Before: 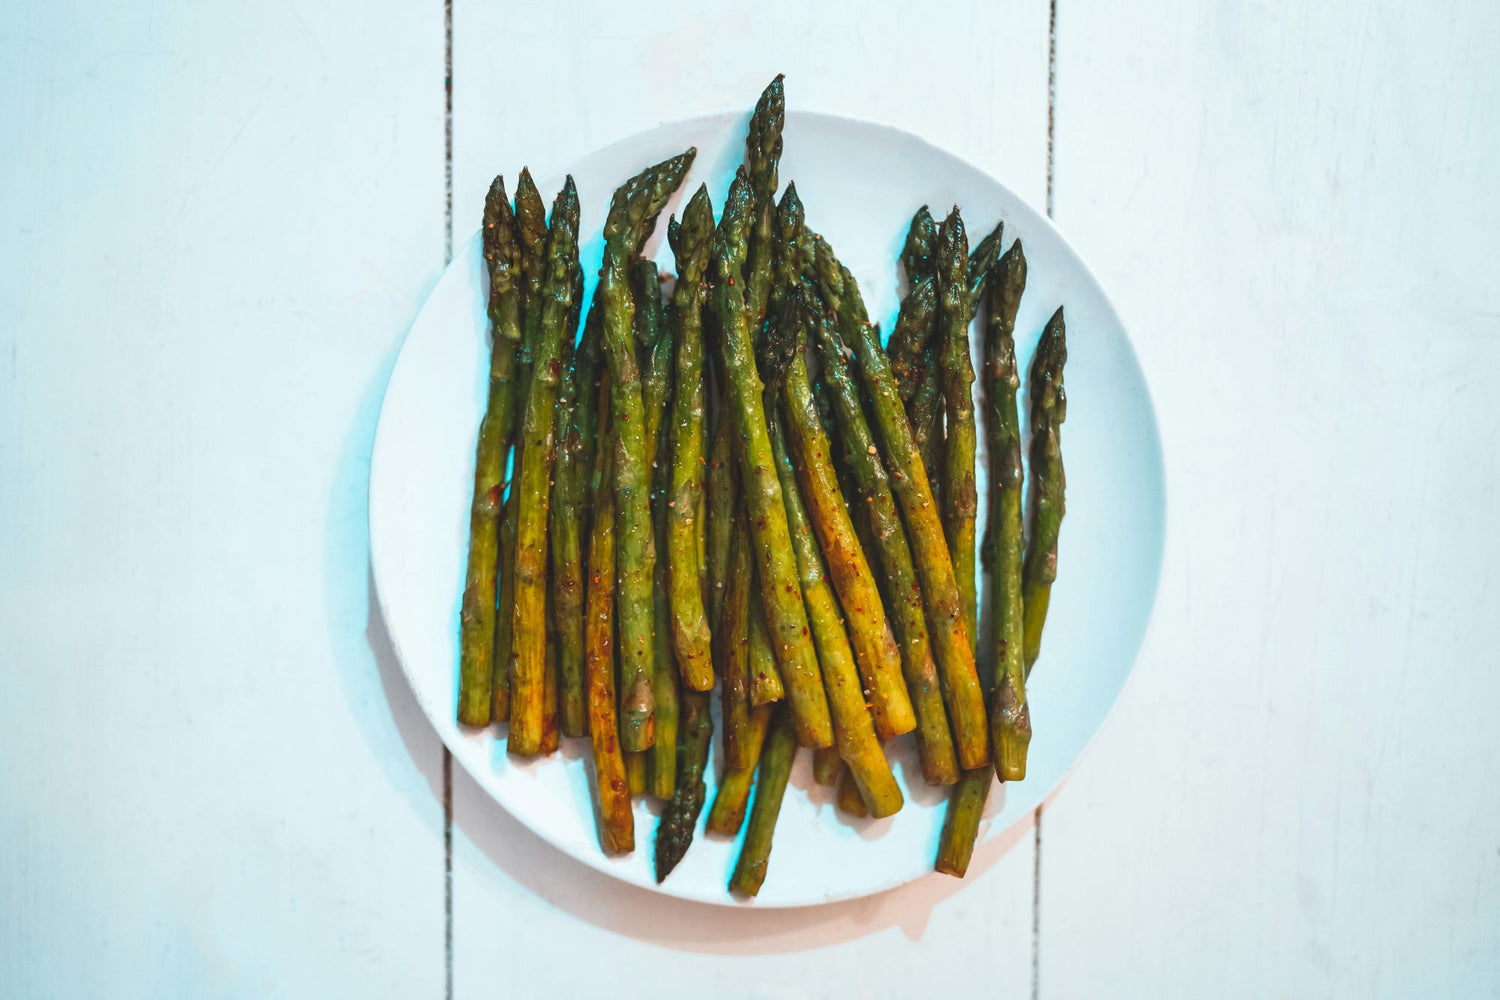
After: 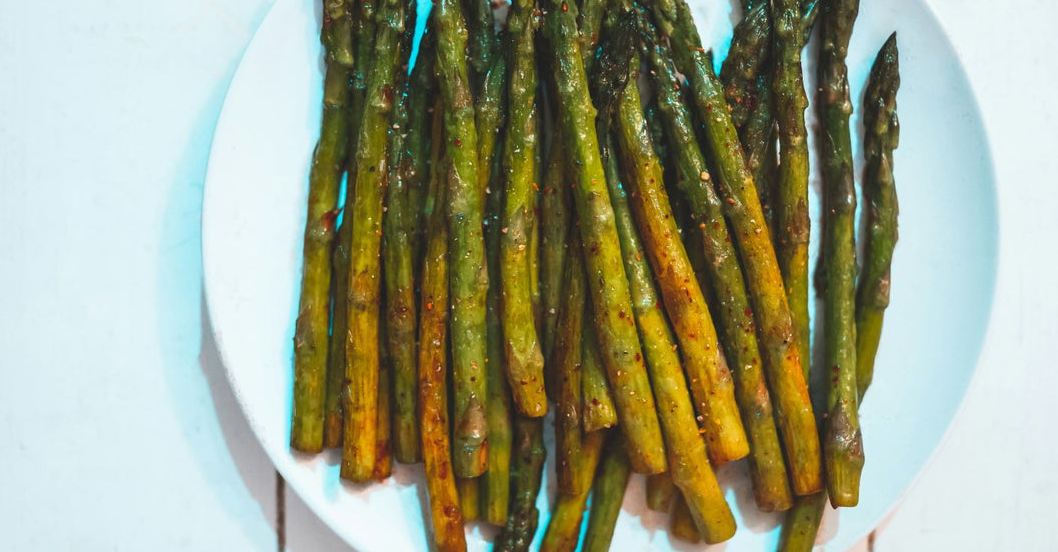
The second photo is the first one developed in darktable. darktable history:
crop: left 11.155%, top 27.488%, right 18.278%, bottom 17.232%
